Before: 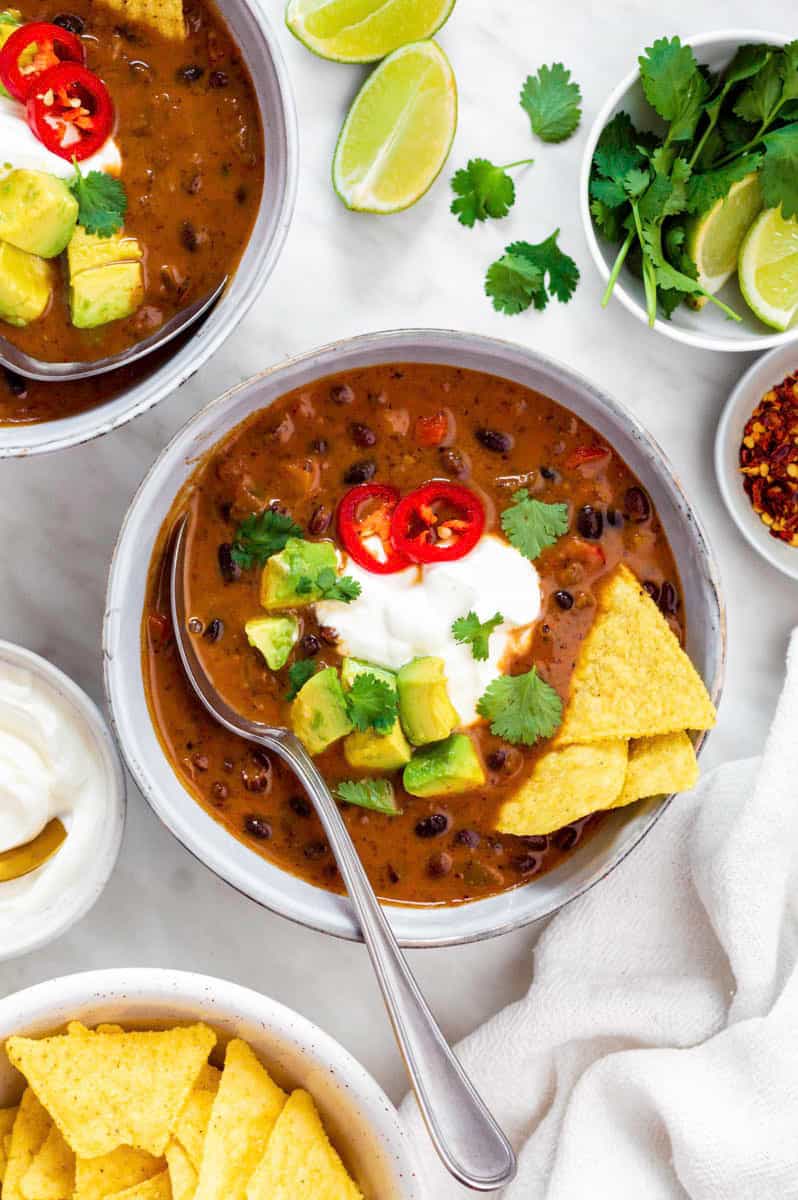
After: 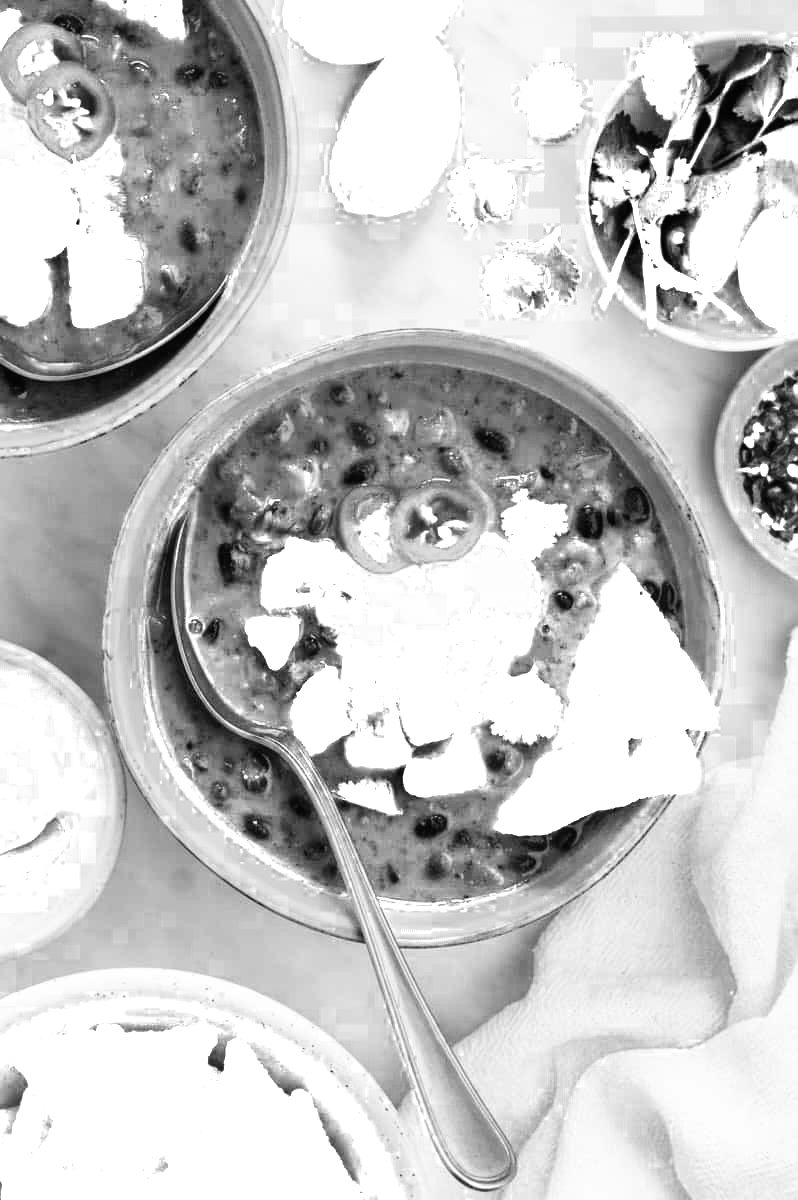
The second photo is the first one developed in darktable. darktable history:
tone curve: curves: ch0 [(0, 0) (0.003, 0.01) (0.011, 0.015) (0.025, 0.023) (0.044, 0.037) (0.069, 0.055) (0.1, 0.08) (0.136, 0.114) (0.177, 0.155) (0.224, 0.201) (0.277, 0.254) (0.335, 0.319) (0.399, 0.387) (0.468, 0.459) (0.543, 0.544) (0.623, 0.634) (0.709, 0.731) (0.801, 0.827) (0.898, 0.921) (1, 1)], color space Lab, independent channels, preserve colors none
color zones: curves: ch0 [(0, 0.554) (0.146, 0.662) (0.293, 0.86) (0.503, 0.774) (0.637, 0.106) (0.74, 0.072) (0.866, 0.488) (0.998, 0.569)]; ch1 [(0, 0) (0.143, 0) (0.286, 0) (0.429, 0) (0.571, 0) (0.714, 0) (0.857, 0)], mix 38.27%
